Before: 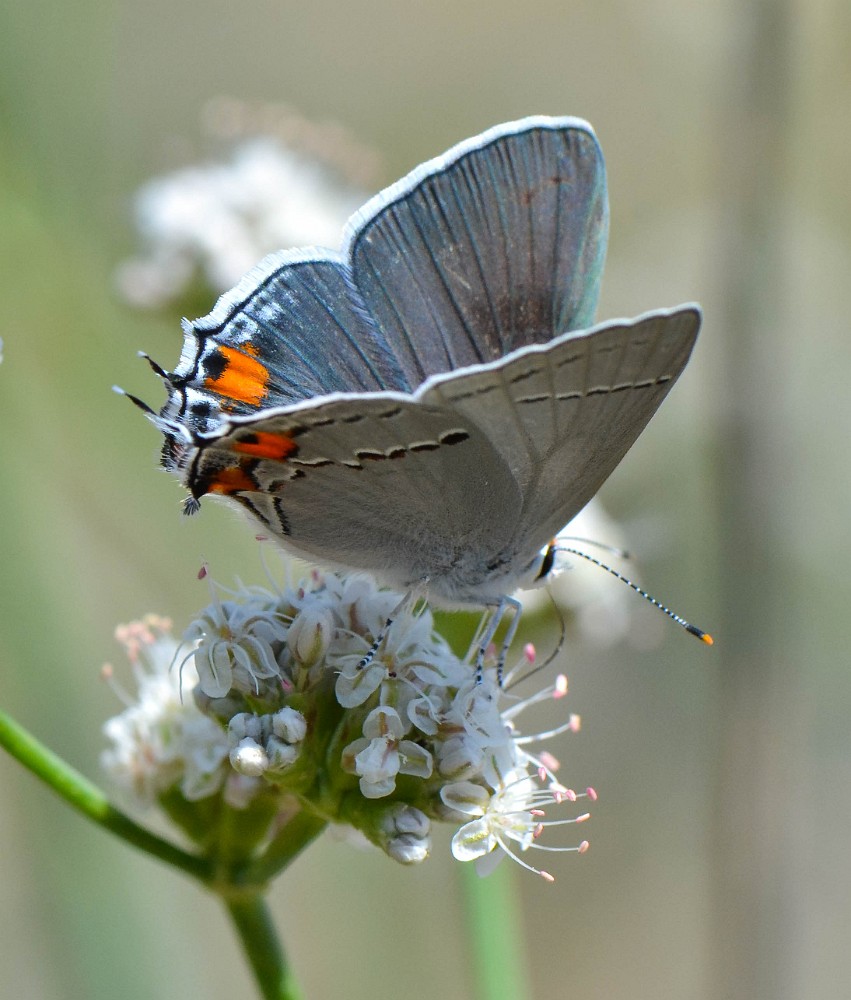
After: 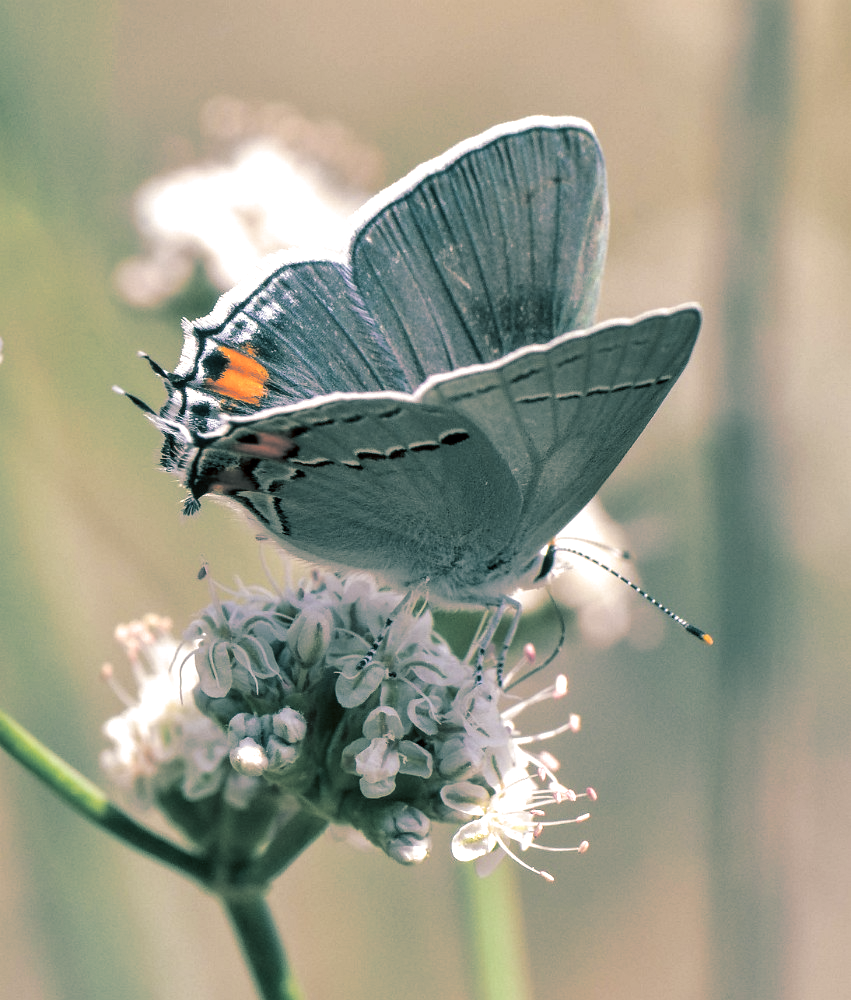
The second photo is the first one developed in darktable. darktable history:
split-toning: shadows › hue 186.43°, highlights › hue 49.29°, compress 30.29%
color zones: curves: ch1 [(0.077, 0.436) (0.25, 0.5) (0.75, 0.5)]
color correction: highlights a* 10.21, highlights b* 9.79, shadows a* 8.61, shadows b* 7.88, saturation 0.8
local contrast: on, module defaults
shadows and highlights: radius 110.86, shadows 51.09, white point adjustment 9.16, highlights -4.17, highlights color adjustment 32.2%, soften with gaussian
